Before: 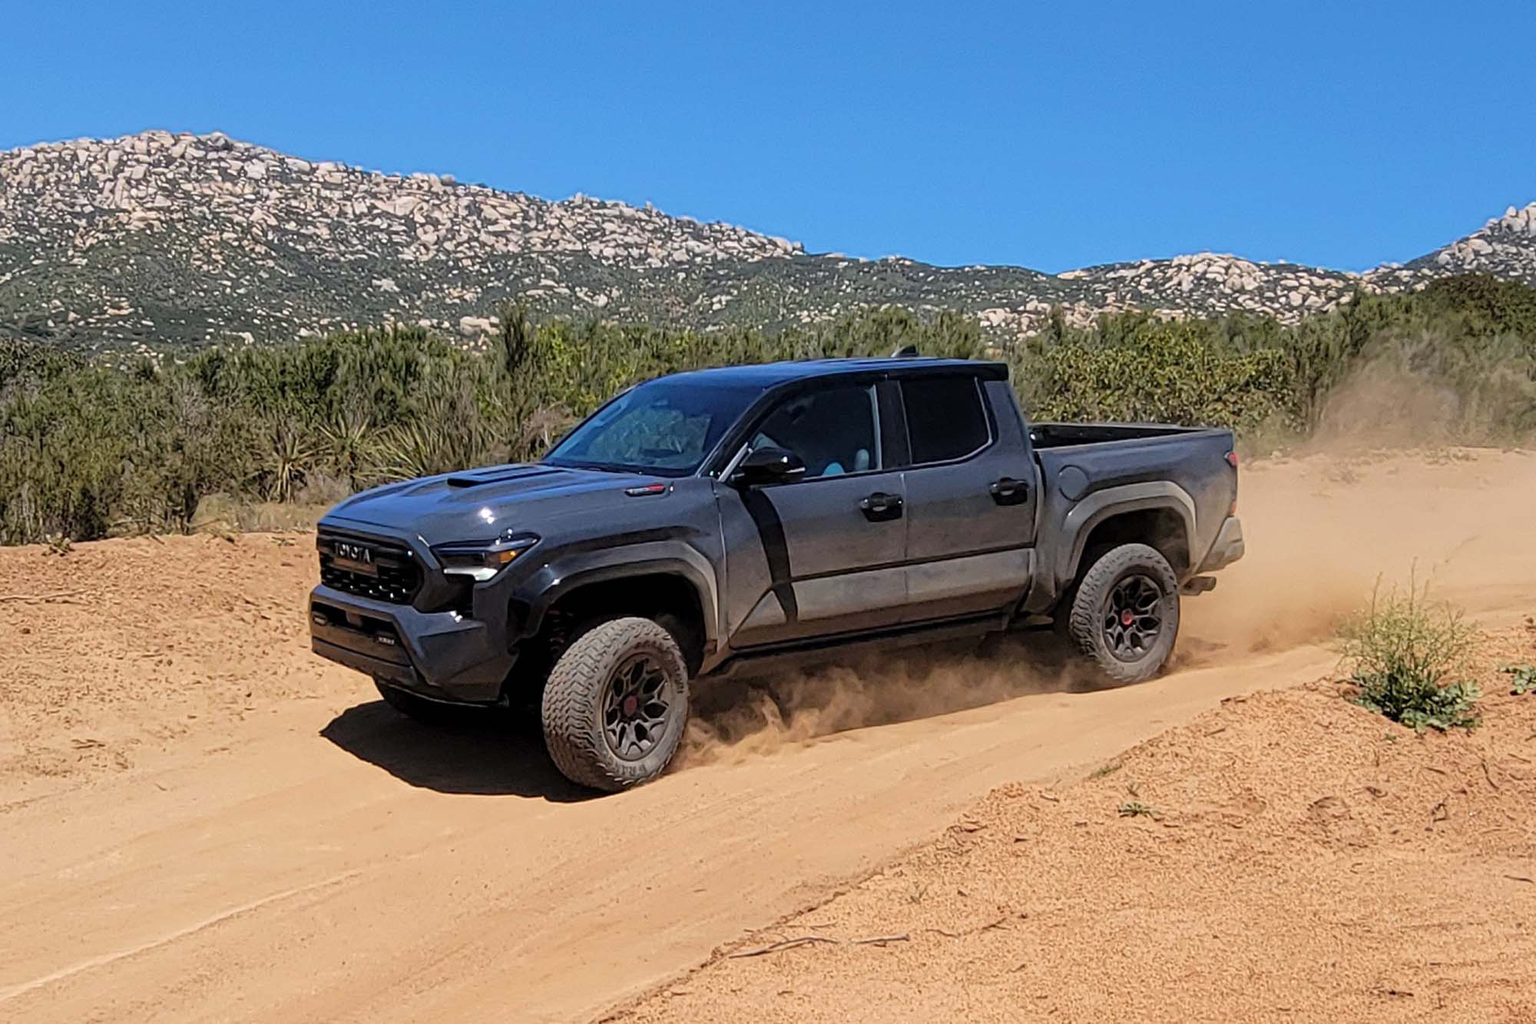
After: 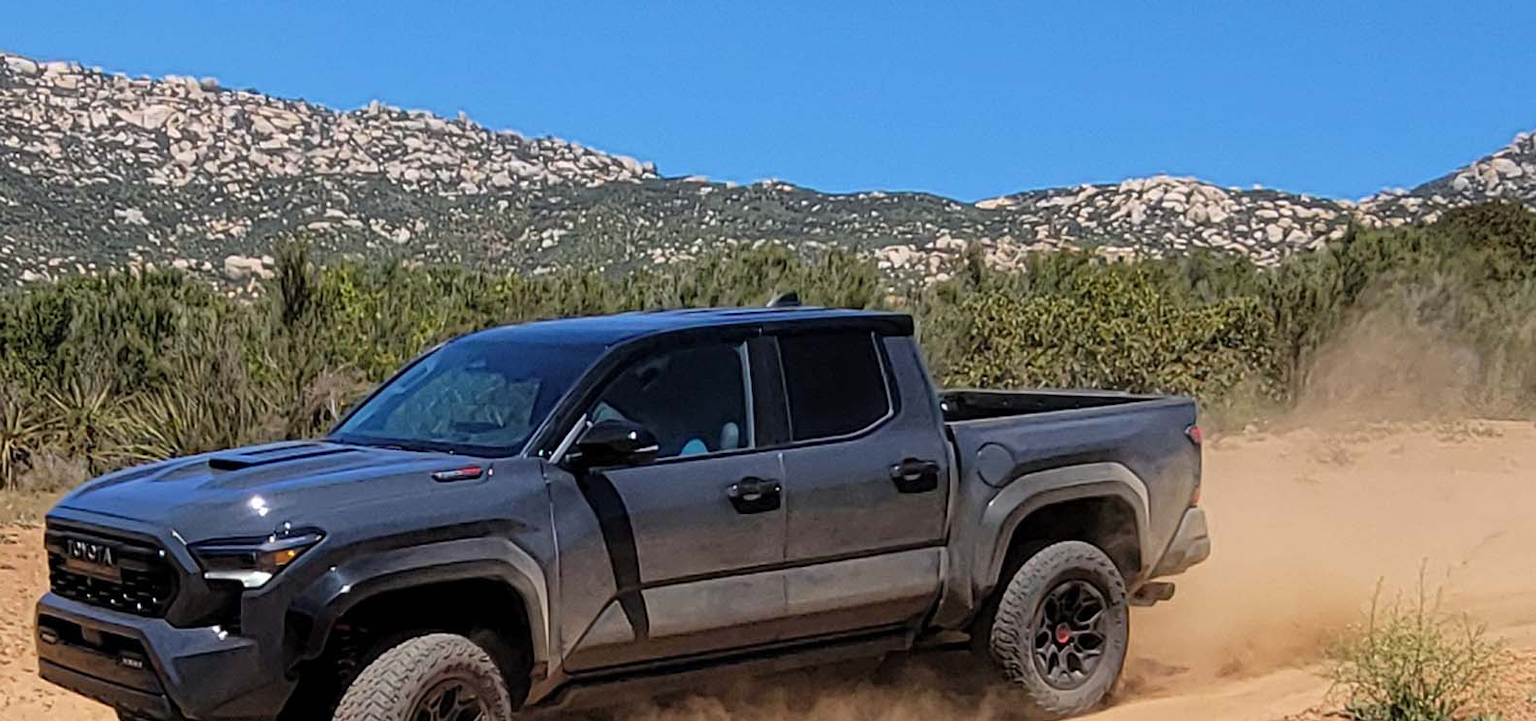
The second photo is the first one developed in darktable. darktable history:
crop: left 18.314%, top 11.067%, right 2.062%, bottom 32.801%
